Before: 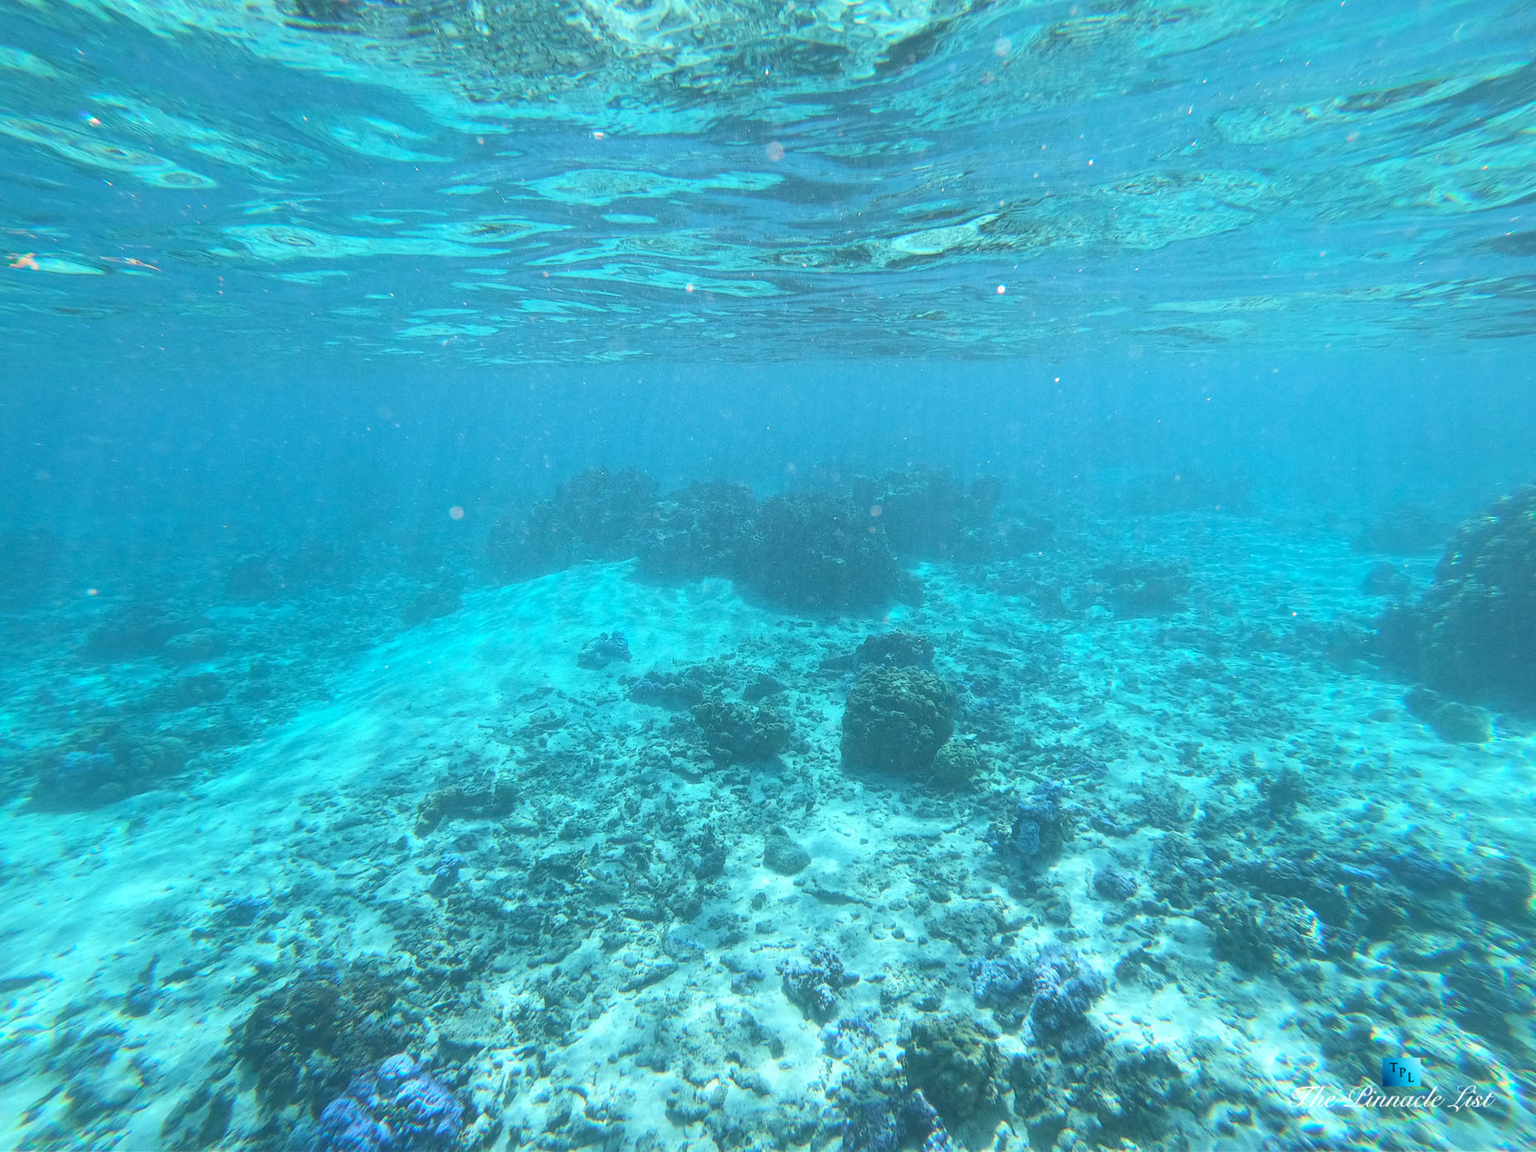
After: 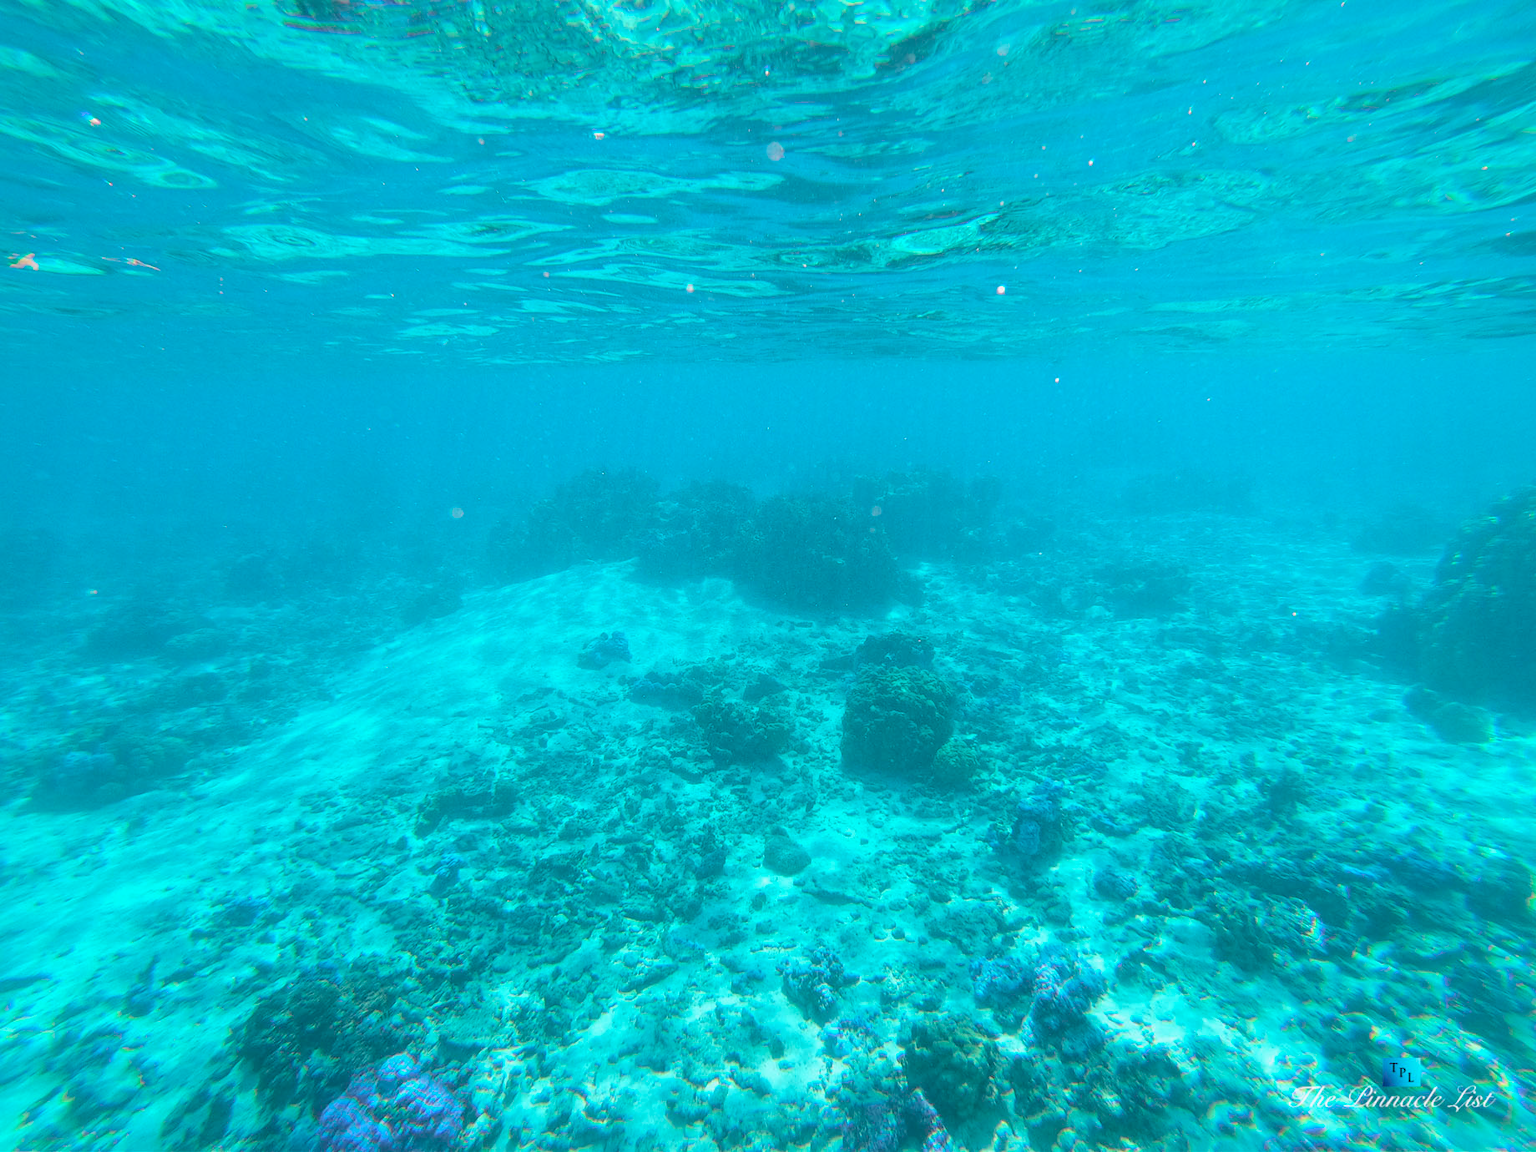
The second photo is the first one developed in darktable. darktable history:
tone curve: curves: ch0 [(0, 0.026) (0.175, 0.178) (0.463, 0.502) (0.796, 0.764) (1, 0.961)]; ch1 [(0, 0) (0.437, 0.398) (0.469, 0.472) (0.505, 0.504) (0.553, 0.552) (1, 1)]; ch2 [(0, 0) (0.505, 0.495) (0.579, 0.579) (1, 1)], color space Lab, independent channels, preserve colors none
